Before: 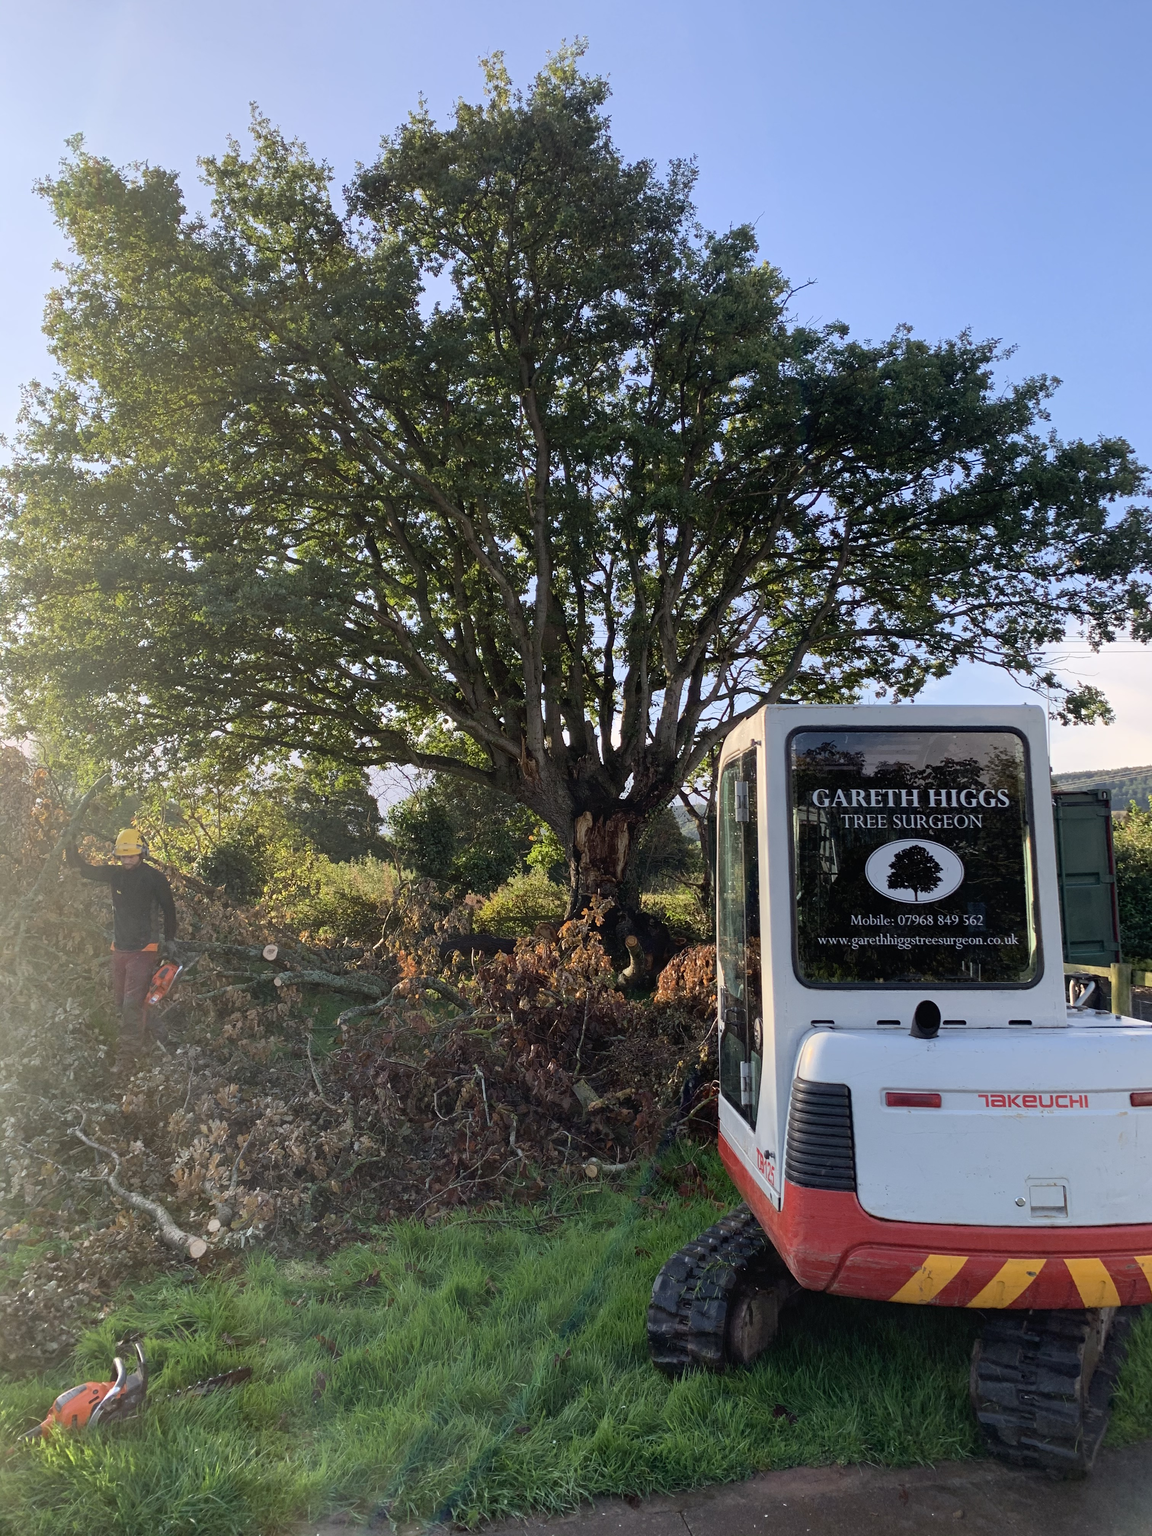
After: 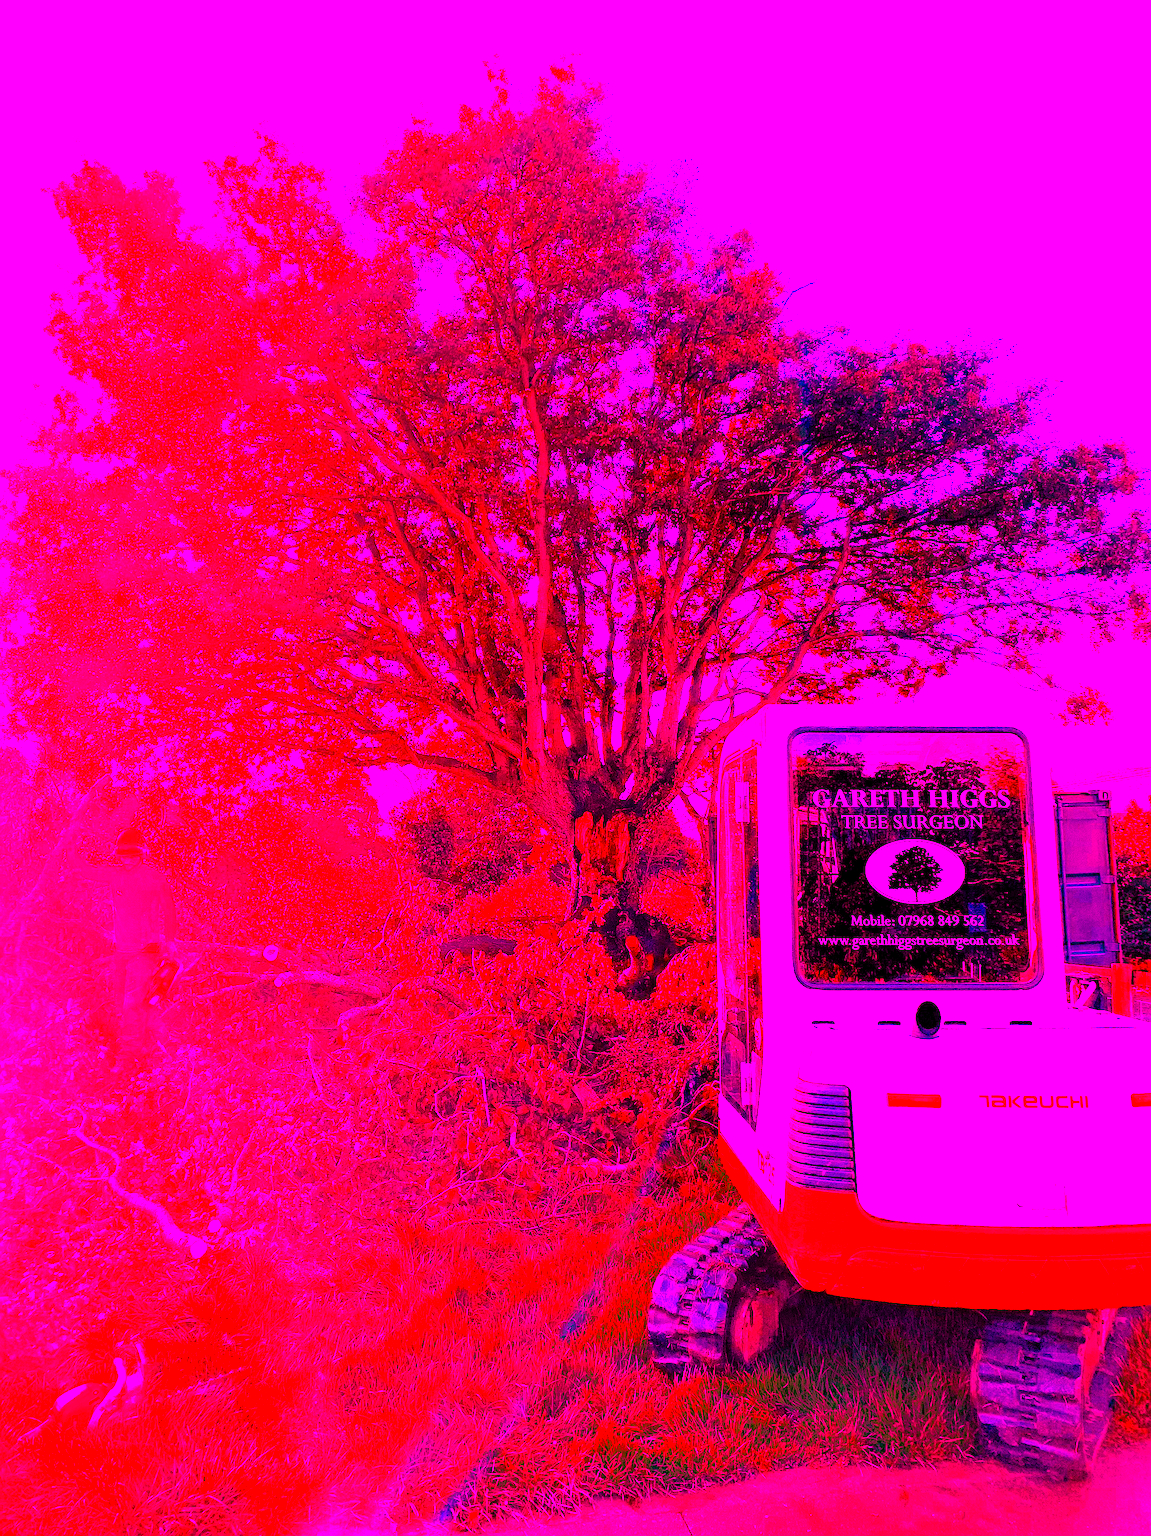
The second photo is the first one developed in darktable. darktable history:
levels: levels [0.018, 0.493, 1]
exposure: black level correction 0.002, exposure 0.15 EV, compensate highlight preservation false
white balance: red 2.12, blue 1.549
color contrast: green-magenta contrast 1.69, blue-yellow contrast 1.49
sharpen: radius 1.685, amount 1.294
raw denoise: noise threshold 0.014, x [[0, 0.25, 0.5, 0.75, 1] ×4]
velvia: strength 74%
color correction: saturation 1.8
vibrance: vibrance 78%
color zones: curves: ch0 [(0, 0.5) (0.143, 0.5) (0.286, 0.456) (0.429, 0.5) (0.571, 0.5) (0.714, 0.5) (0.857, 0.5) (1, 0.5)]; ch1 [(0, 0.5) (0.143, 0.5) (0.286, 0.422) (0.429, 0.5) (0.571, 0.5) (0.714, 0.5) (0.857, 0.5) (1, 0.5)]
contrast brightness saturation: contrast 0.03, brightness 0.06, saturation 0.13
